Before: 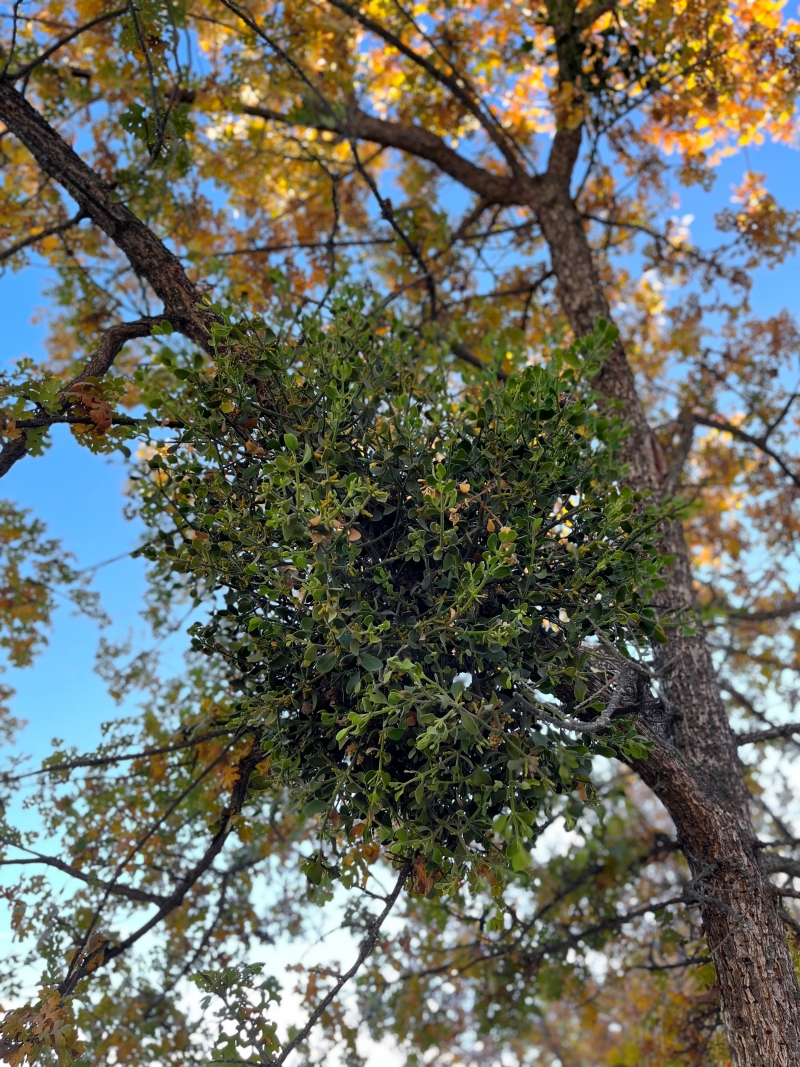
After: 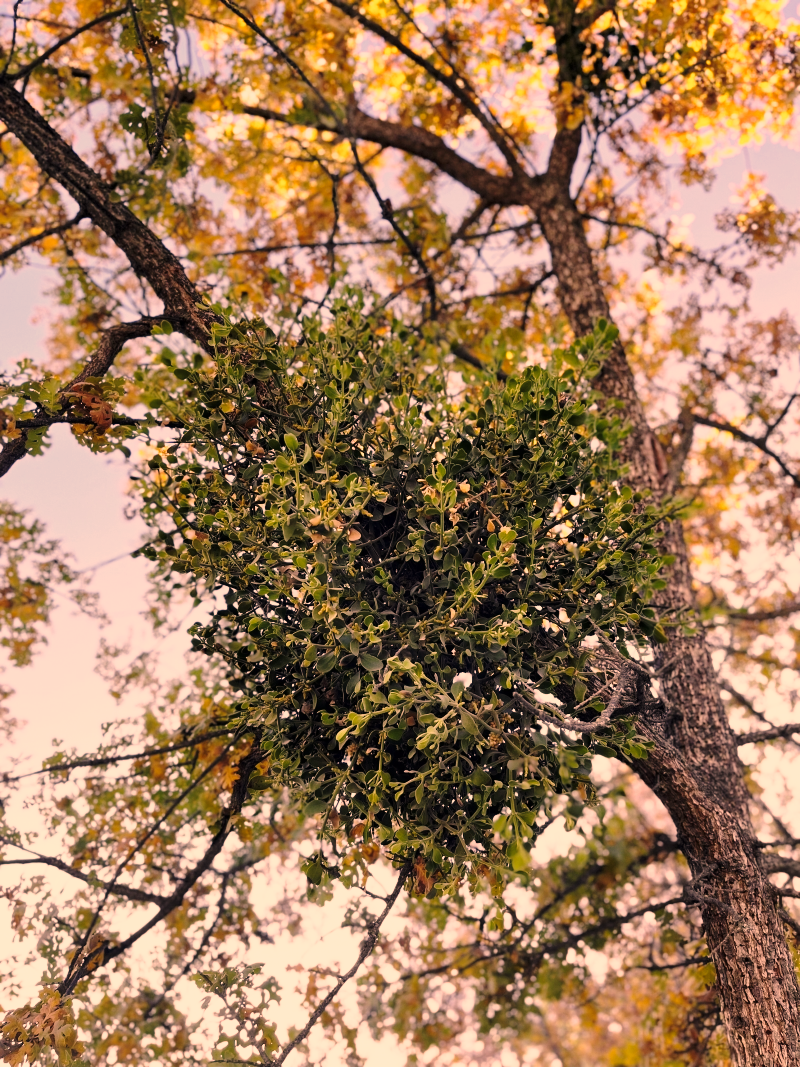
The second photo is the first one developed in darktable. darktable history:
base curve: curves: ch0 [(0, 0) (0.028, 0.03) (0.121, 0.232) (0.46, 0.748) (0.859, 0.968) (1, 1)], preserve colors none
color correction: highlights a* 40, highlights b* 40, saturation 0.69
